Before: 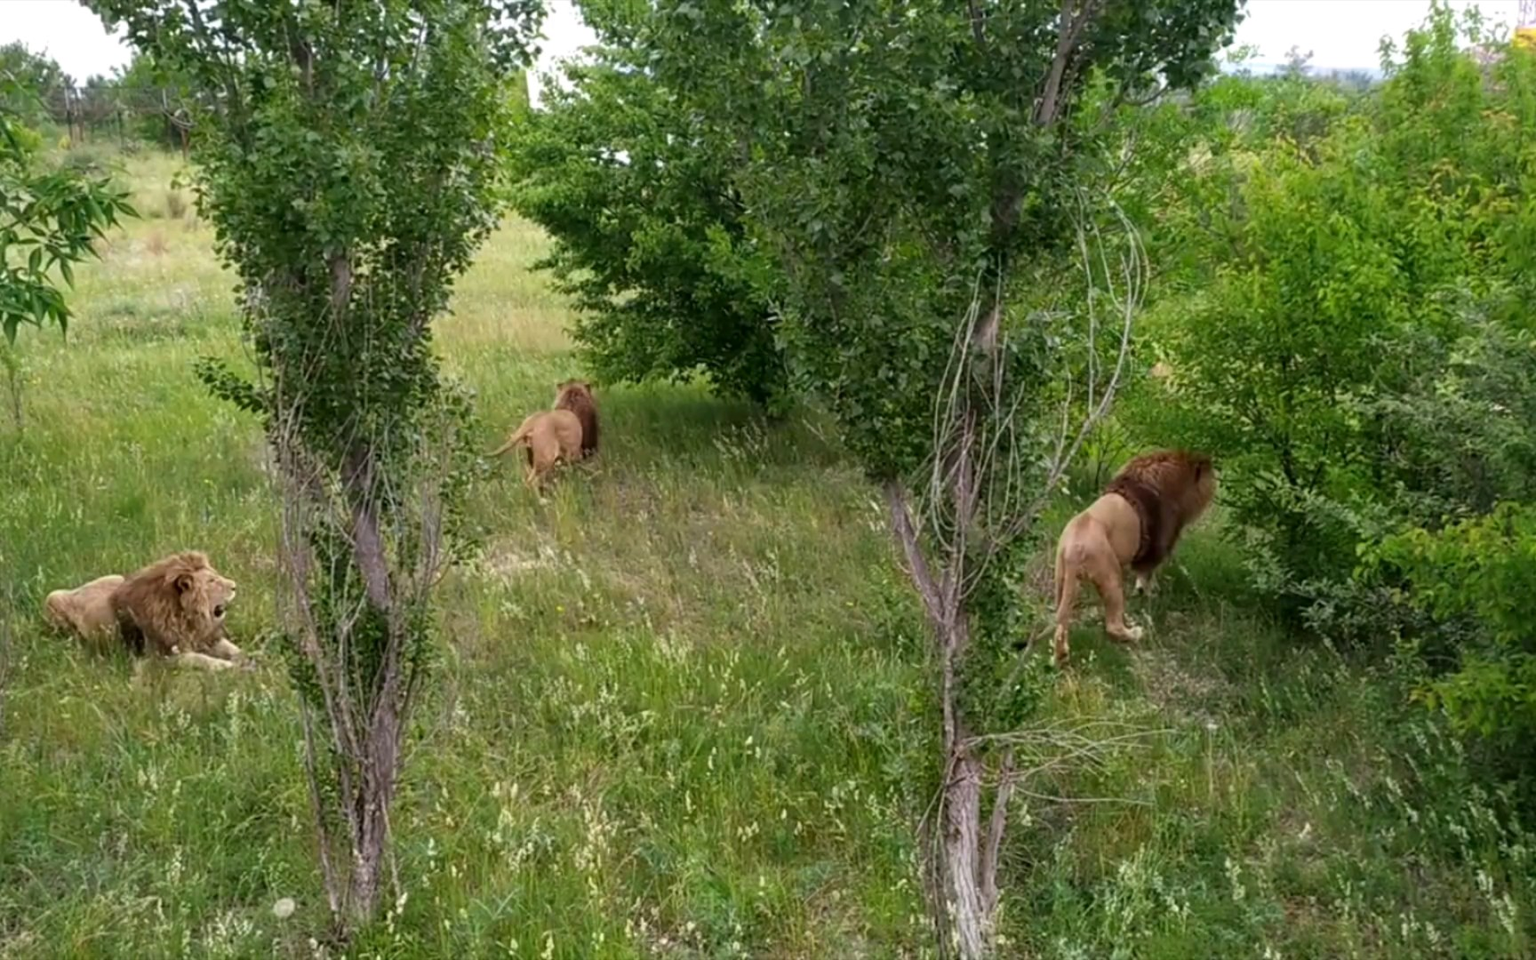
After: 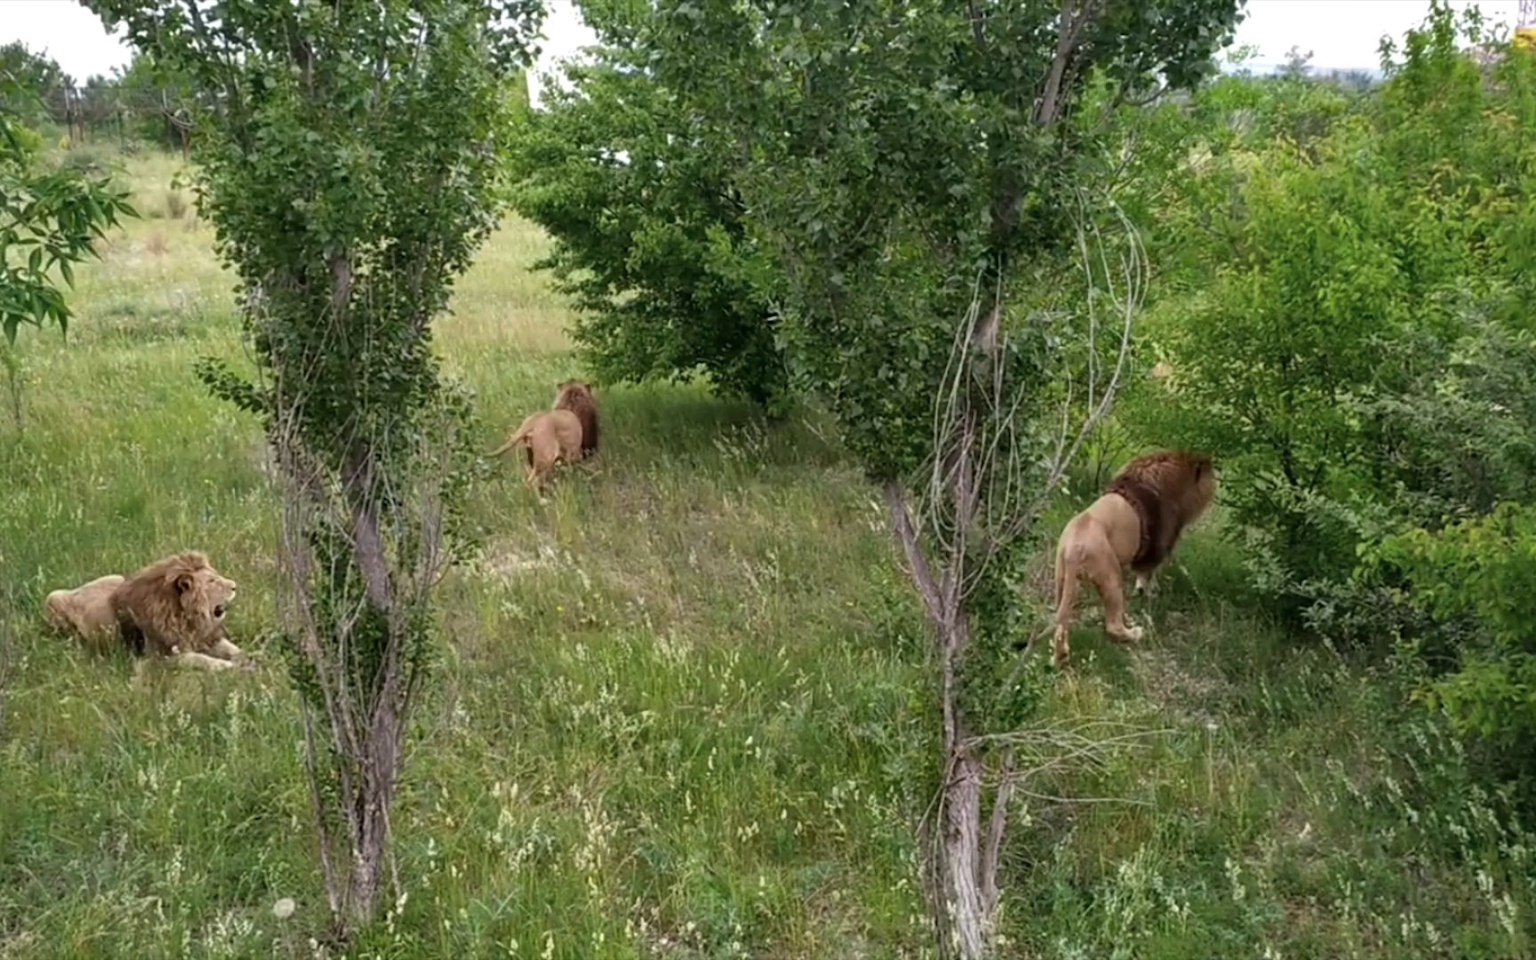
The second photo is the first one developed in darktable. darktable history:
shadows and highlights: shadows 30.62, highlights -62.92, soften with gaussian
color correction: highlights b* 0.049, saturation 0.872
